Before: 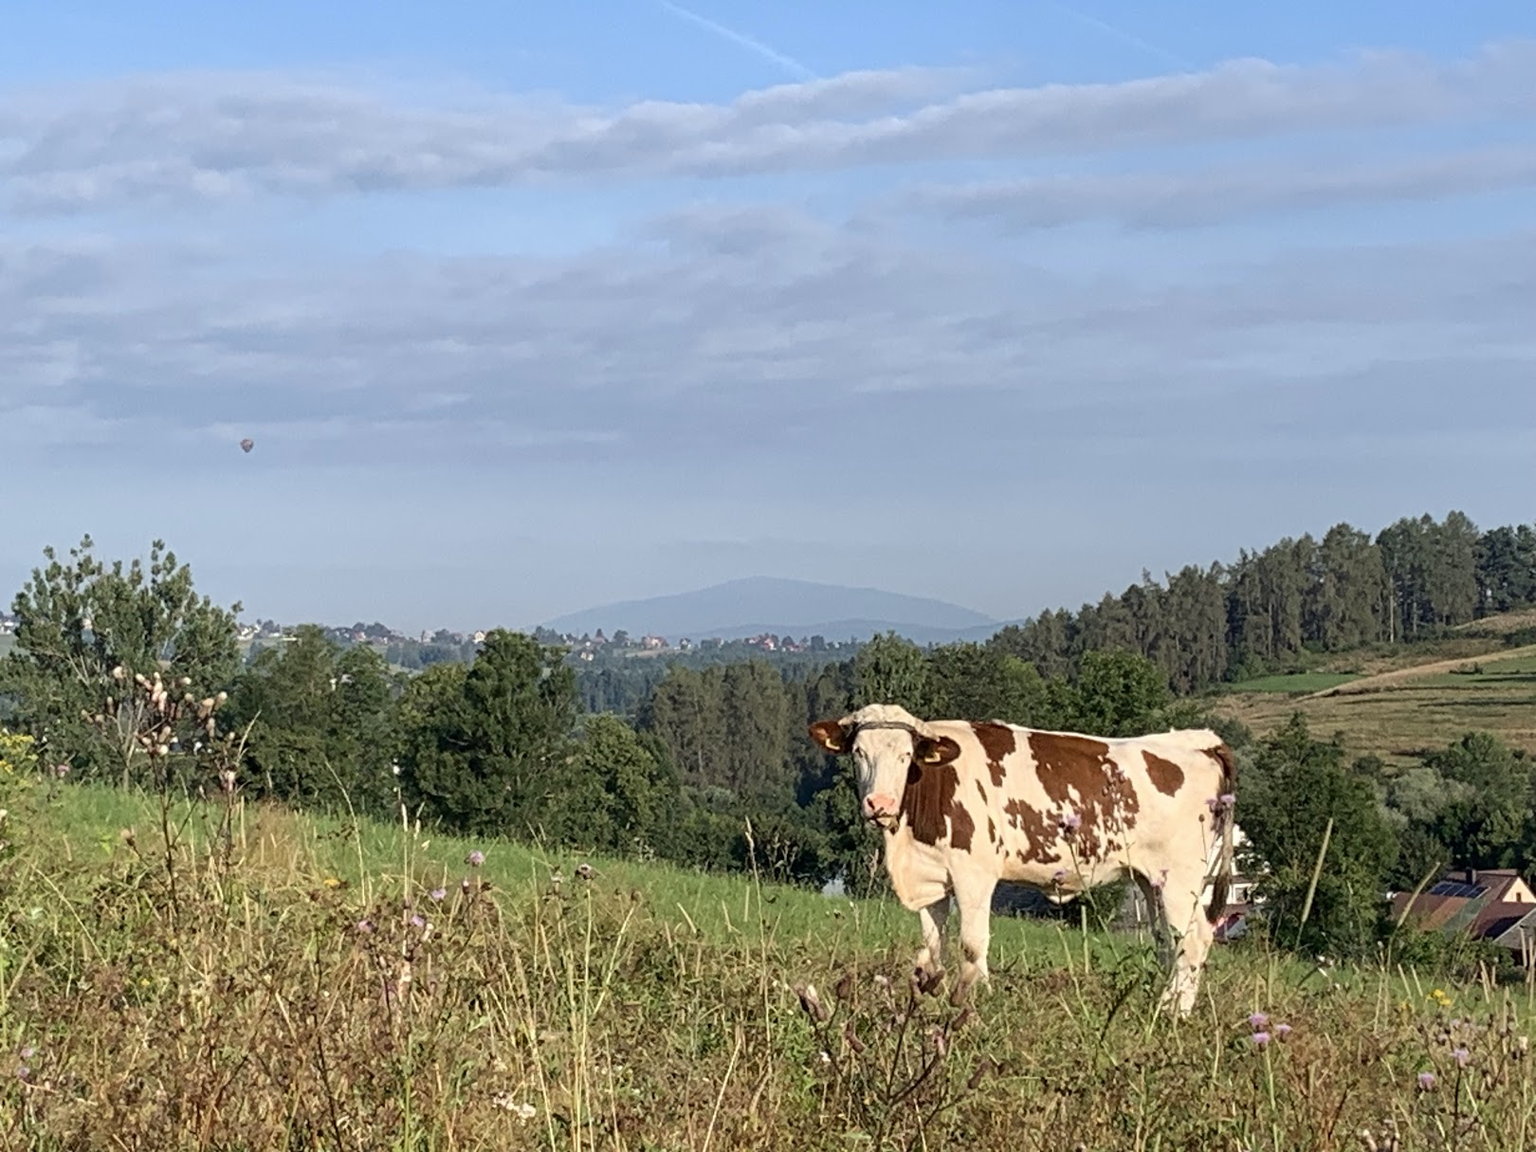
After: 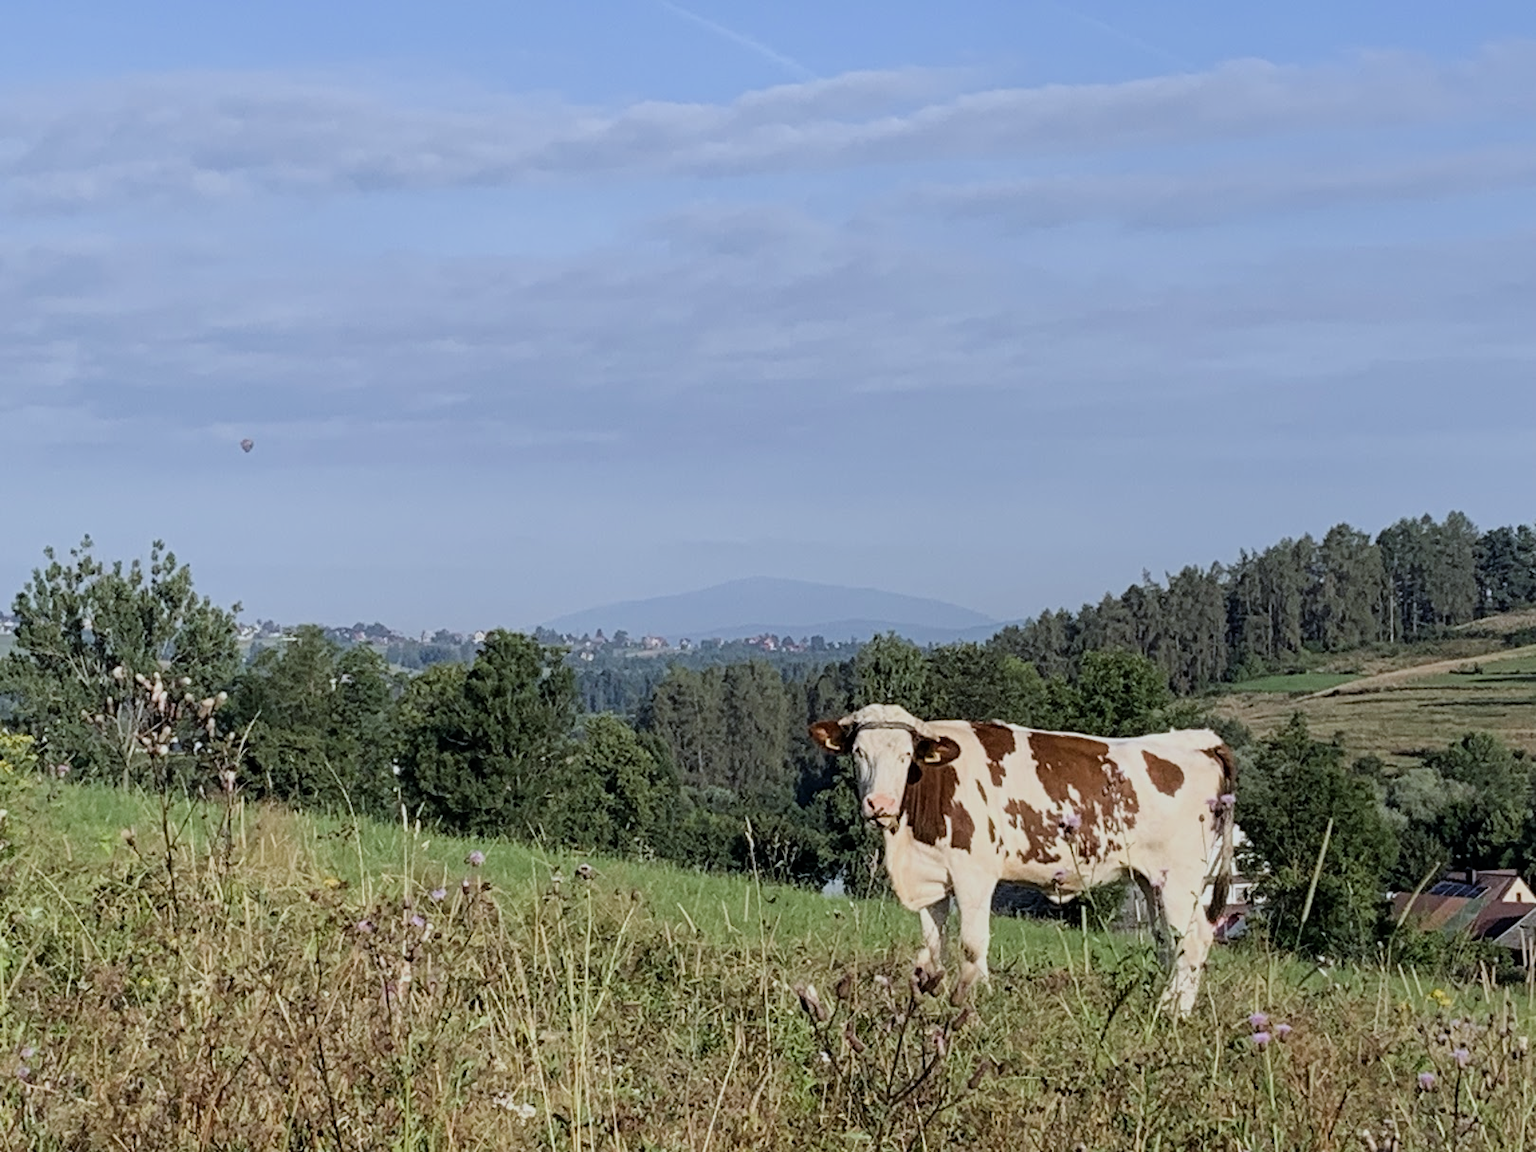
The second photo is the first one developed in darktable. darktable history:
filmic rgb: hardness 4.17
white balance: red 0.954, blue 1.079
